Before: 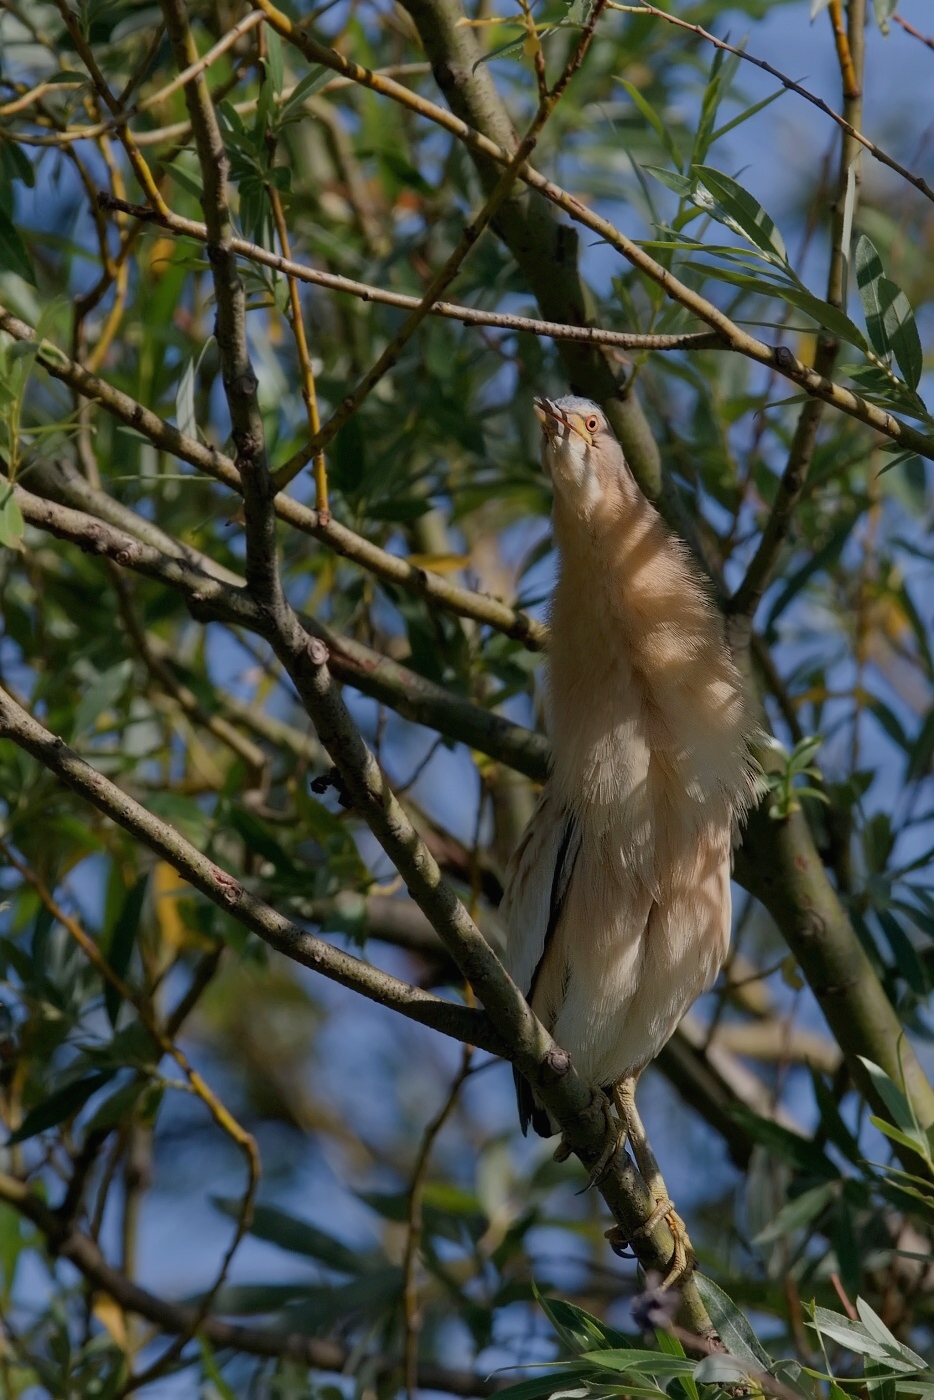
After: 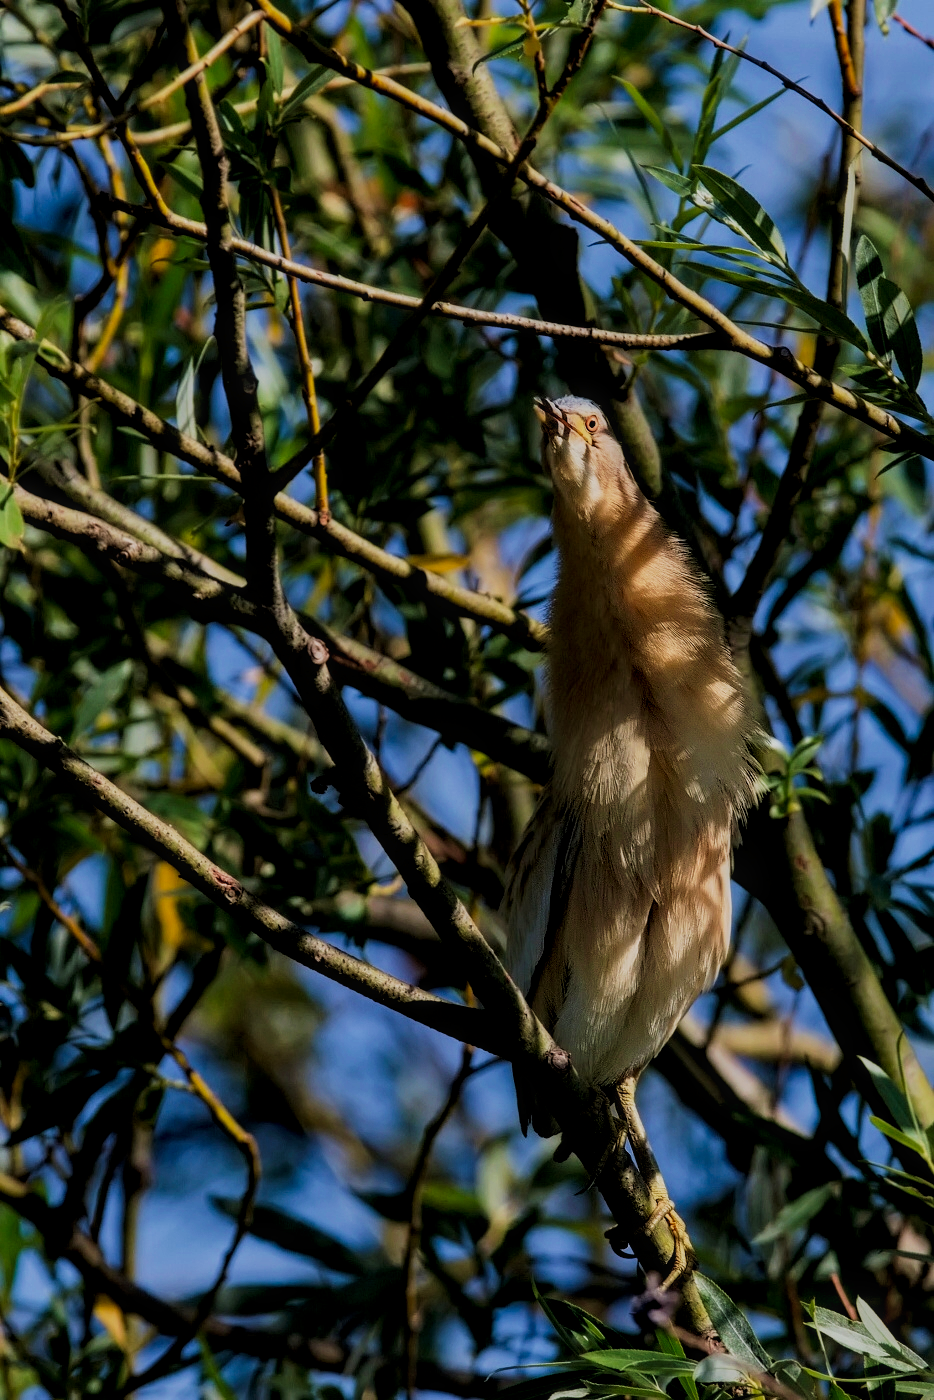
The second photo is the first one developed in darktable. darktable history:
velvia: on, module defaults
tone curve: curves: ch0 [(0, 0) (0.003, 0.016) (0.011, 0.016) (0.025, 0.016) (0.044, 0.016) (0.069, 0.016) (0.1, 0.026) (0.136, 0.047) (0.177, 0.088) (0.224, 0.14) (0.277, 0.2) (0.335, 0.276) (0.399, 0.37) (0.468, 0.47) (0.543, 0.583) (0.623, 0.698) (0.709, 0.779) (0.801, 0.858) (0.898, 0.929) (1, 1)], preserve colors none
filmic rgb: black relative exposure -7.65 EV, white relative exposure 4.56 EV, hardness 3.61
local contrast: on, module defaults
